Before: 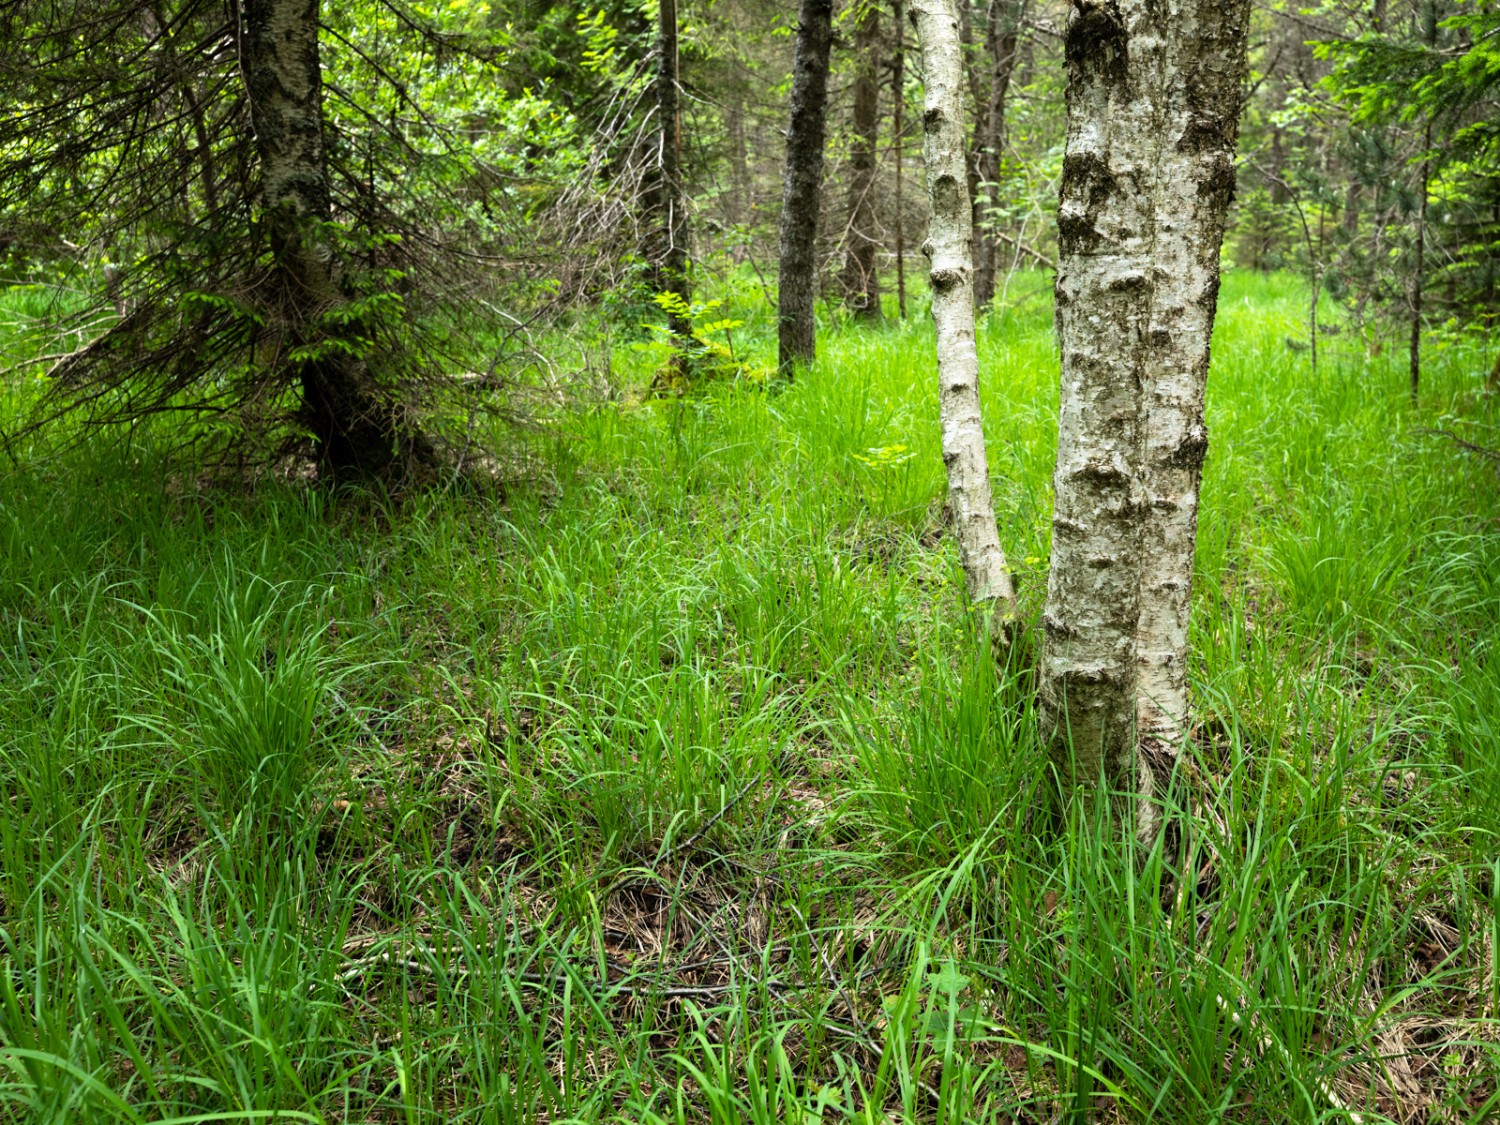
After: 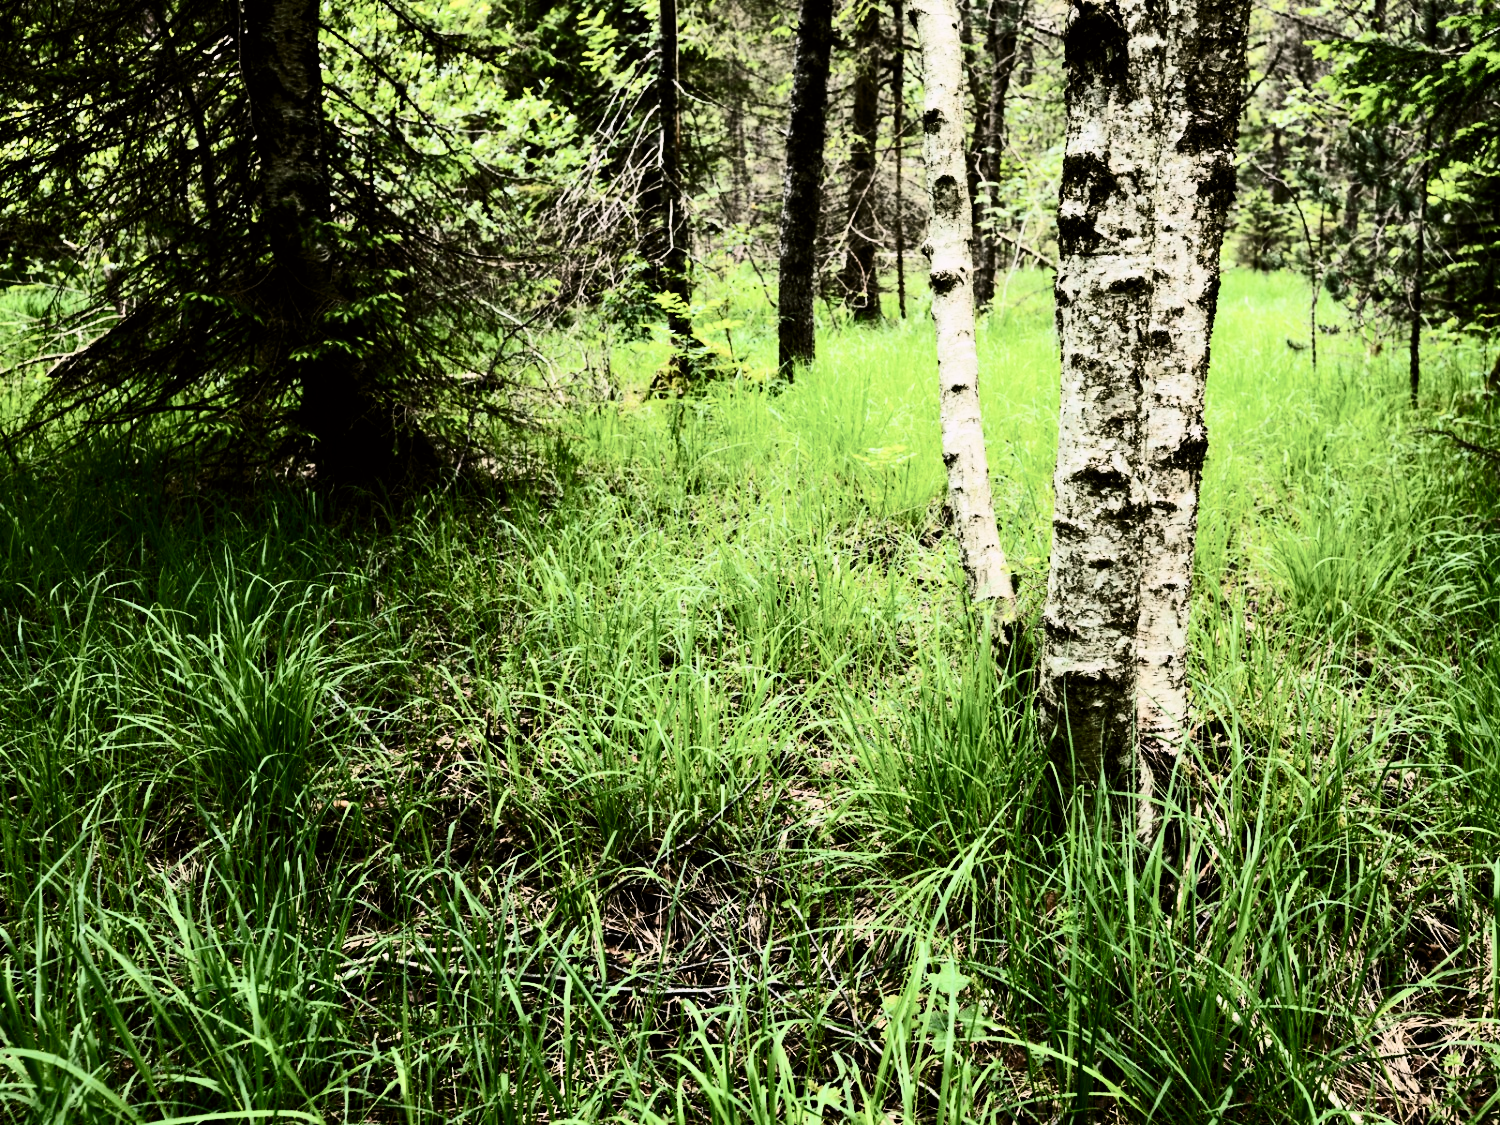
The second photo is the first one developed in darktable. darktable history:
filmic rgb: black relative exposure -5.14 EV, white relative exposure 3.51 EV, threshold 5.94 EV, hardness 3.18, contrast 1.3, highlights saturation mix -48.82%, preserve chrominance max RGB, color science v6 (2022), contrast in shadows safe, contrast in highlights safe, enable highlight reconstruction true
color correction: highlights a* 2.99, highlights b* -0.931, shadows a* -0.117, shadows b* 2.18, saturation 0.977
contrast brightness saturation: contrast 0.513, saturation -0.102
